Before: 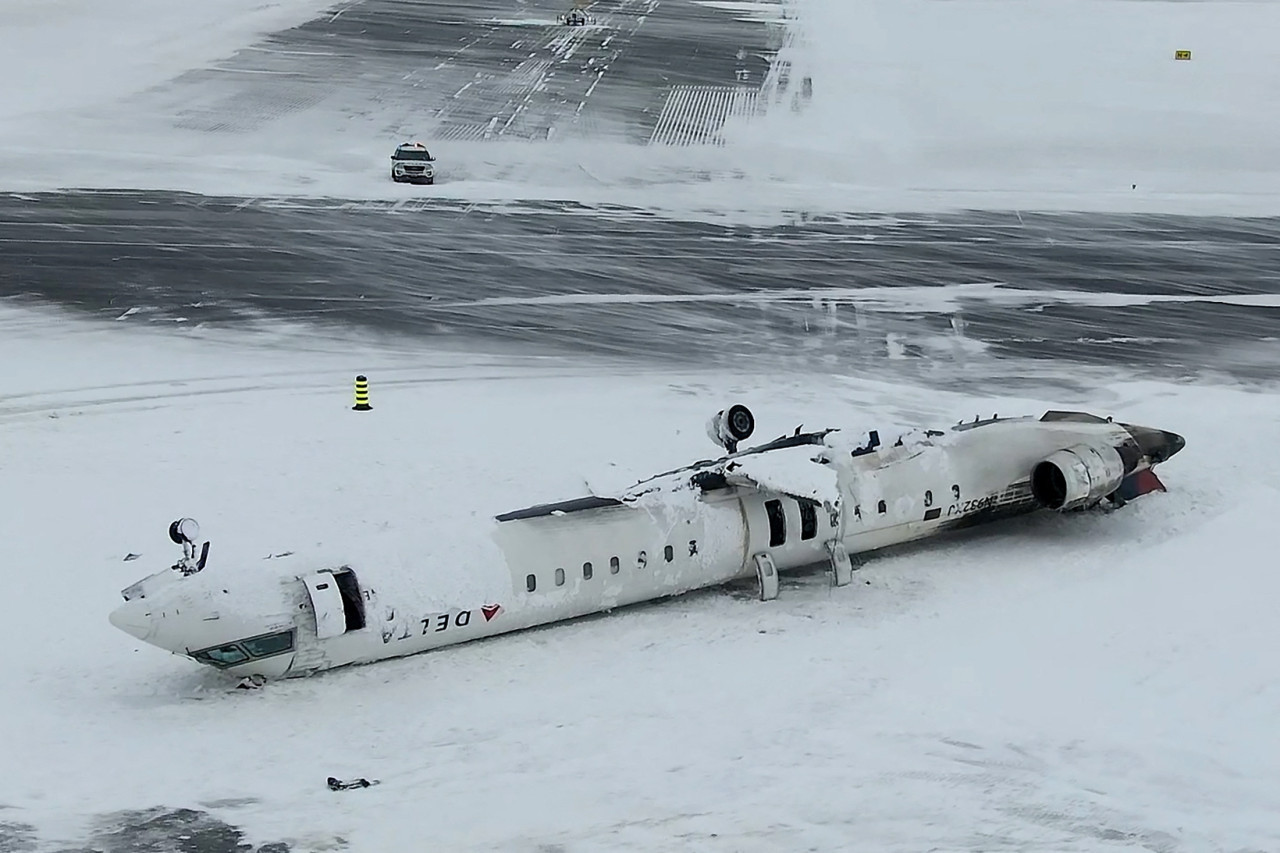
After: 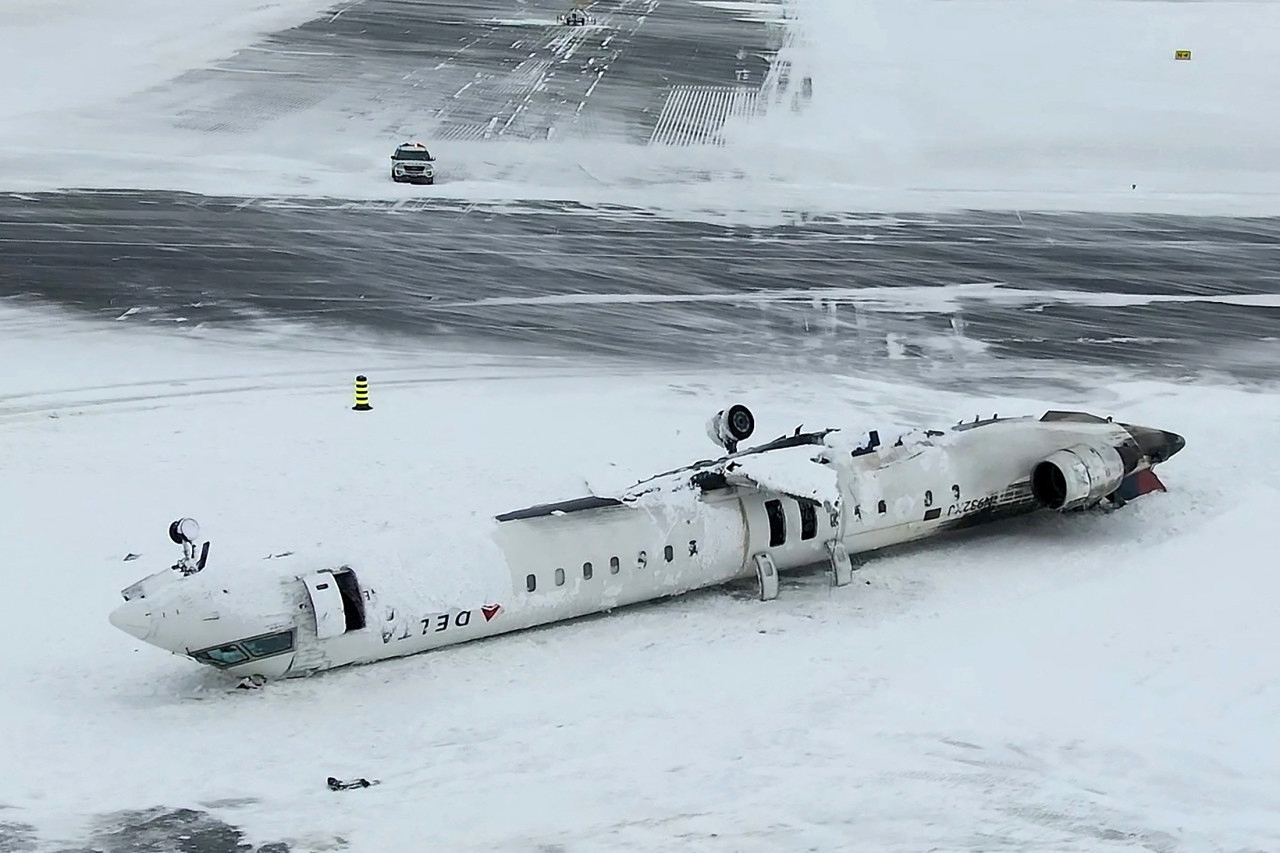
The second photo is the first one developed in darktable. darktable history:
exposure: exposure 0.257 EV, compensate exposure bias true, compensate highlight preservation false
